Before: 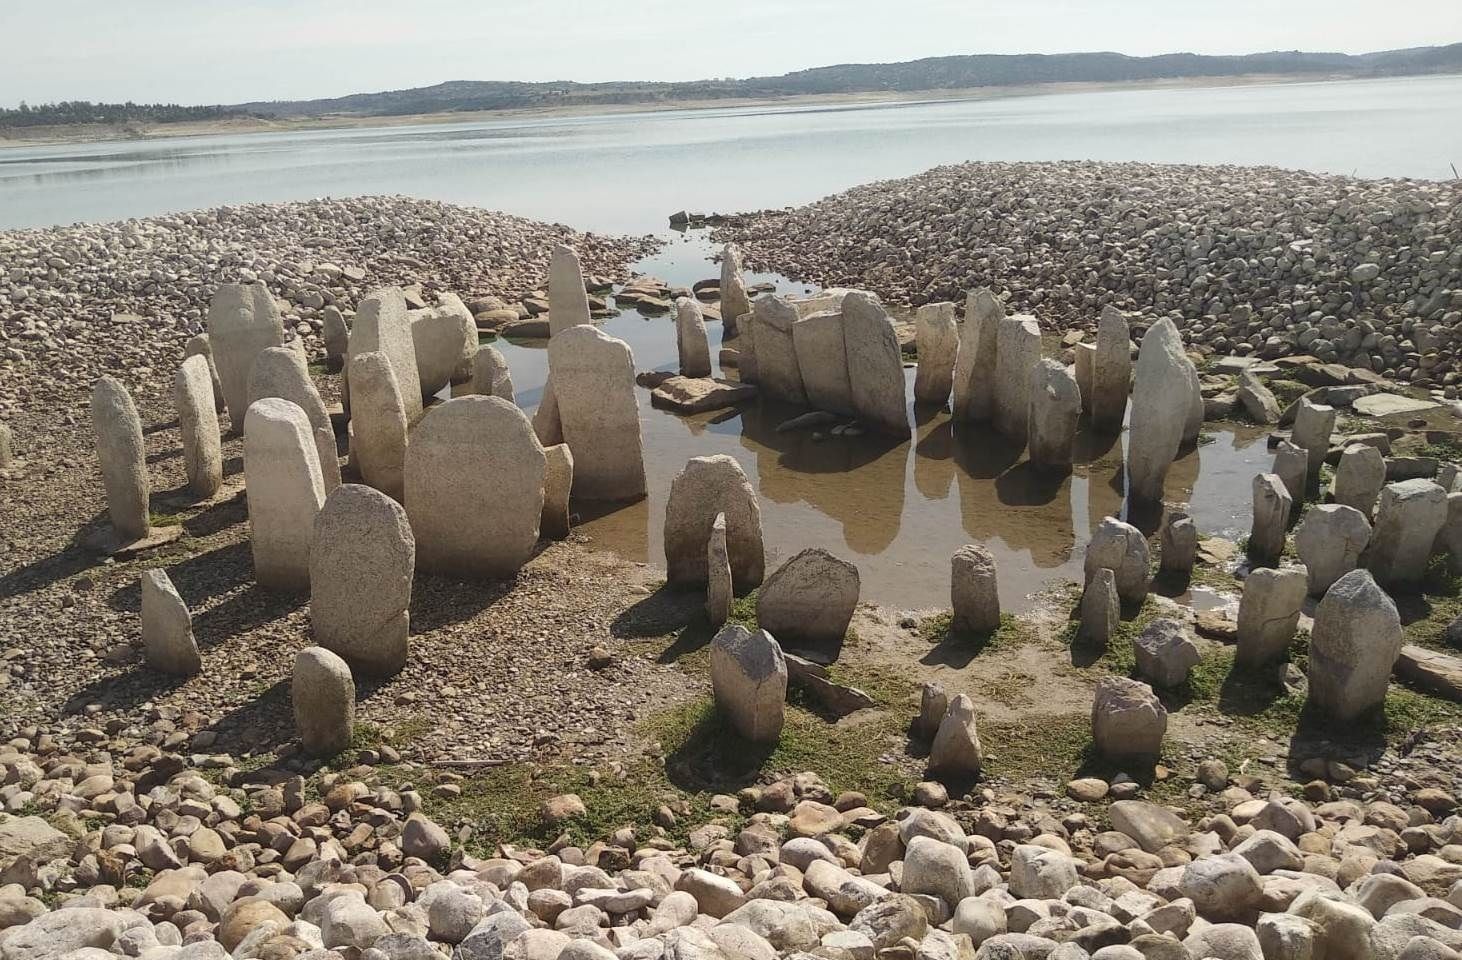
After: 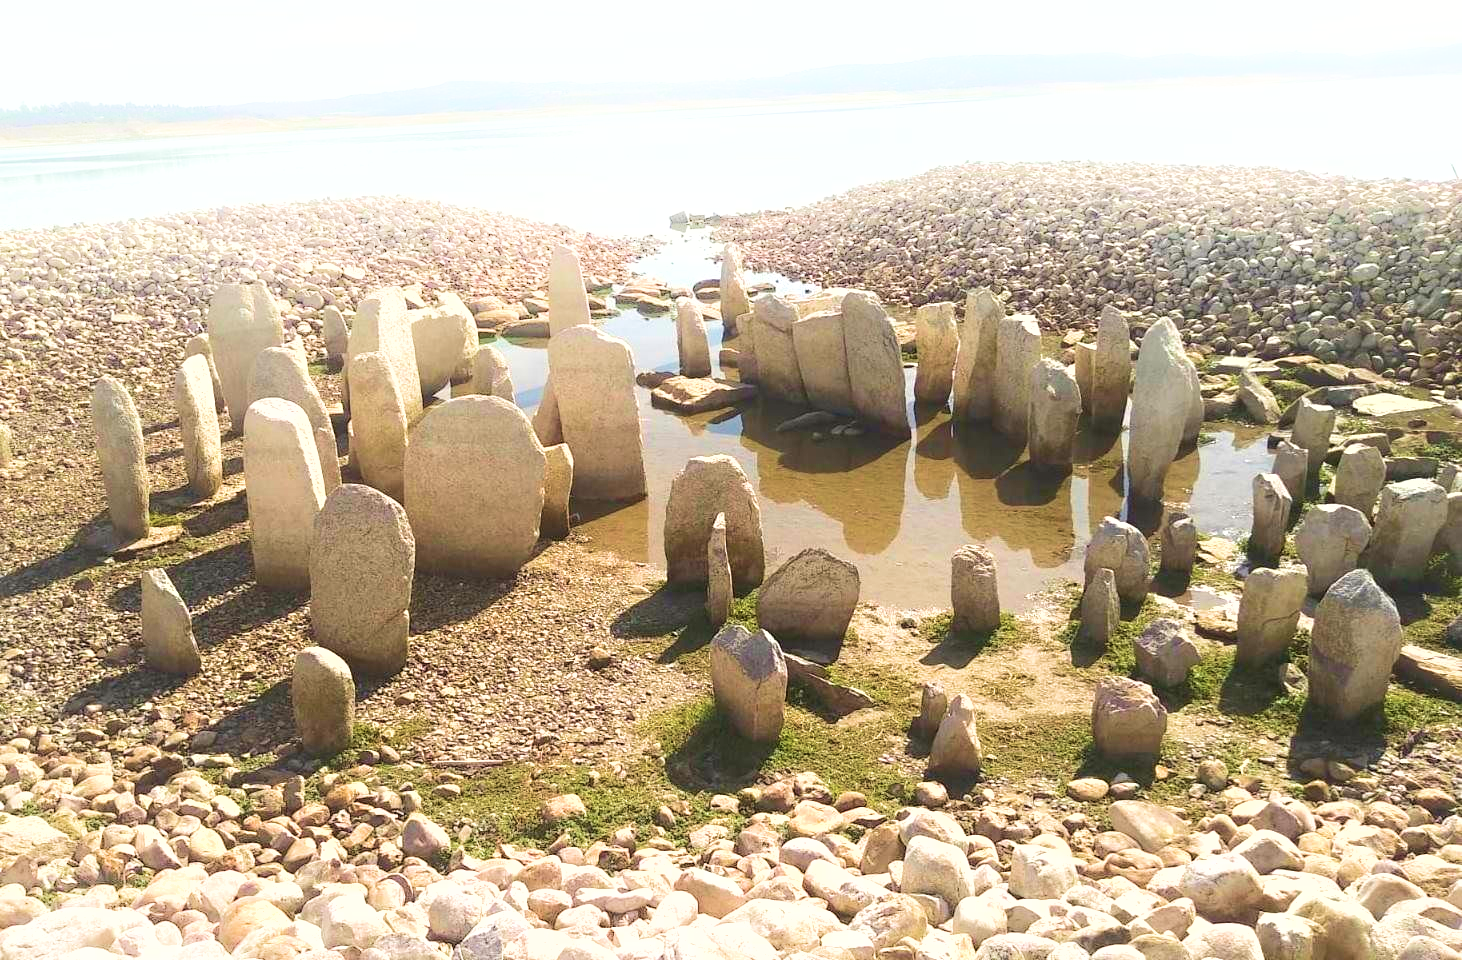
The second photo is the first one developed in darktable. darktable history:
exposure: black level correction 0, exposure 1.001 EV, compensate highlight preservation false
velvia: strength 67.1%, mid-tones bias 0.97
shadows and highlights: highlights 72.43, highlights color adjustment 56.12%, soften with gaussian
